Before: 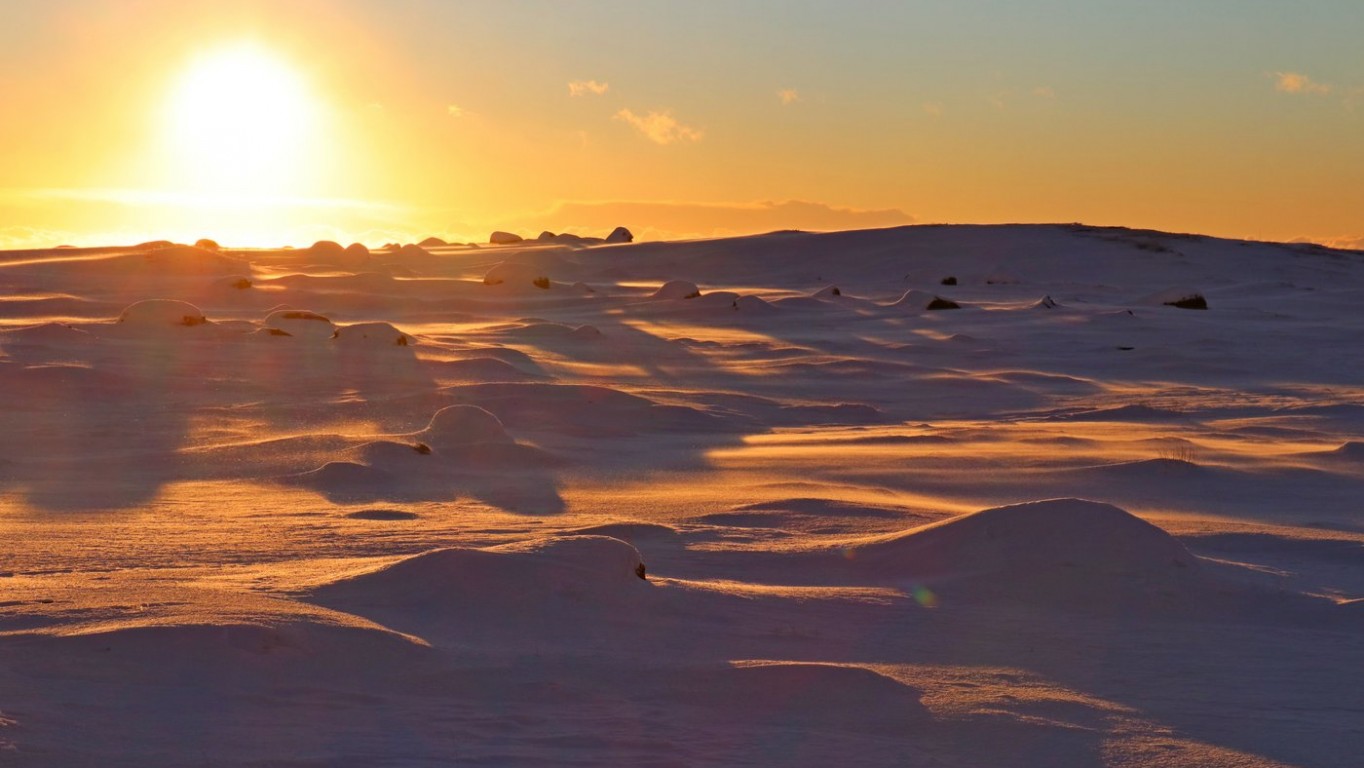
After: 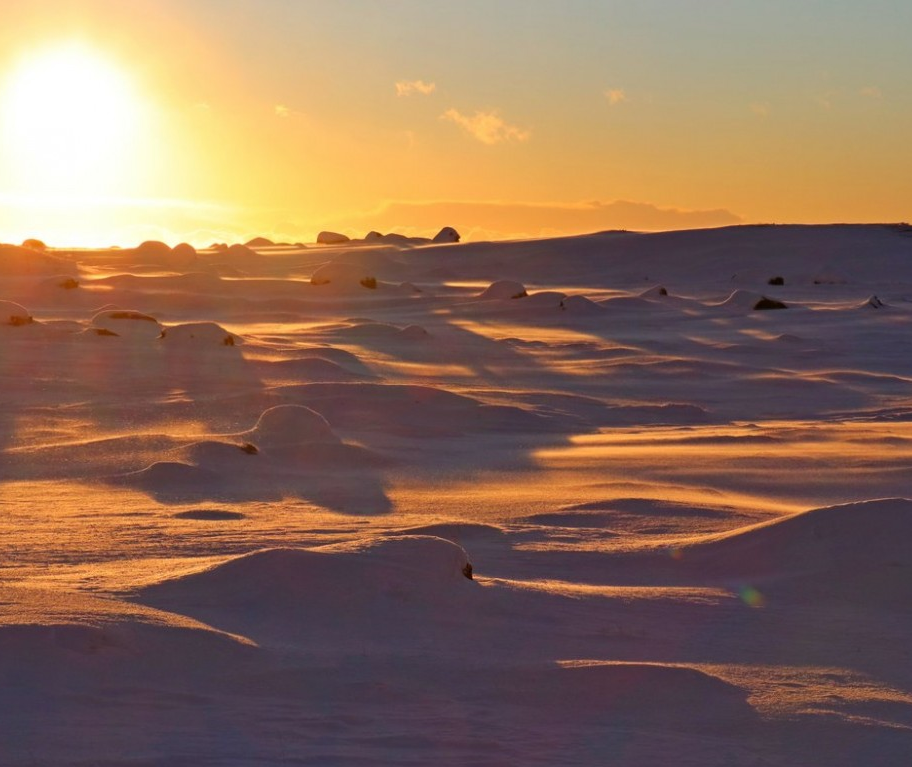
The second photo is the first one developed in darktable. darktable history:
crop and rotate: left 12.717%, right 20.404%
